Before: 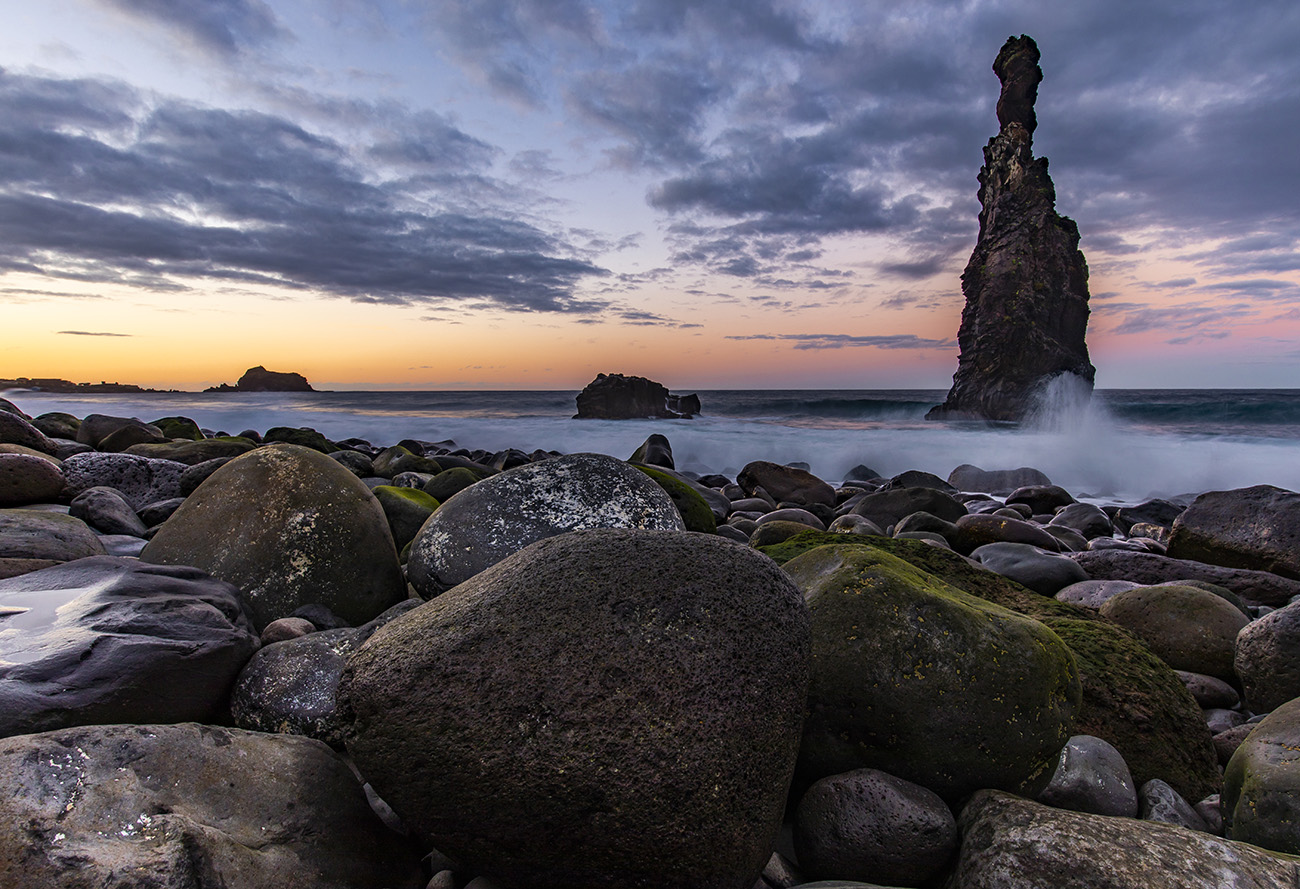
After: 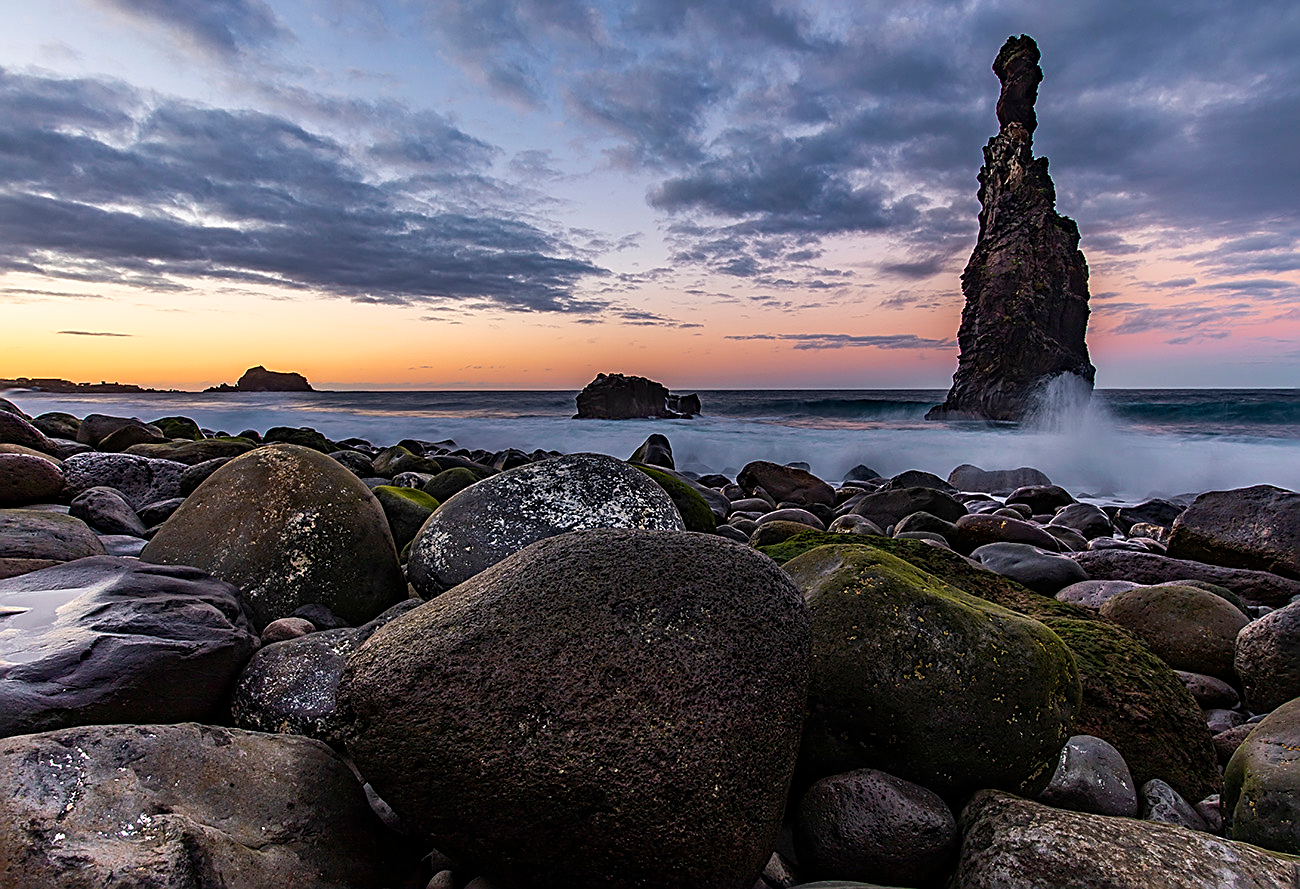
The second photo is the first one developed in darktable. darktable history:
sharpen: amount 0.751
